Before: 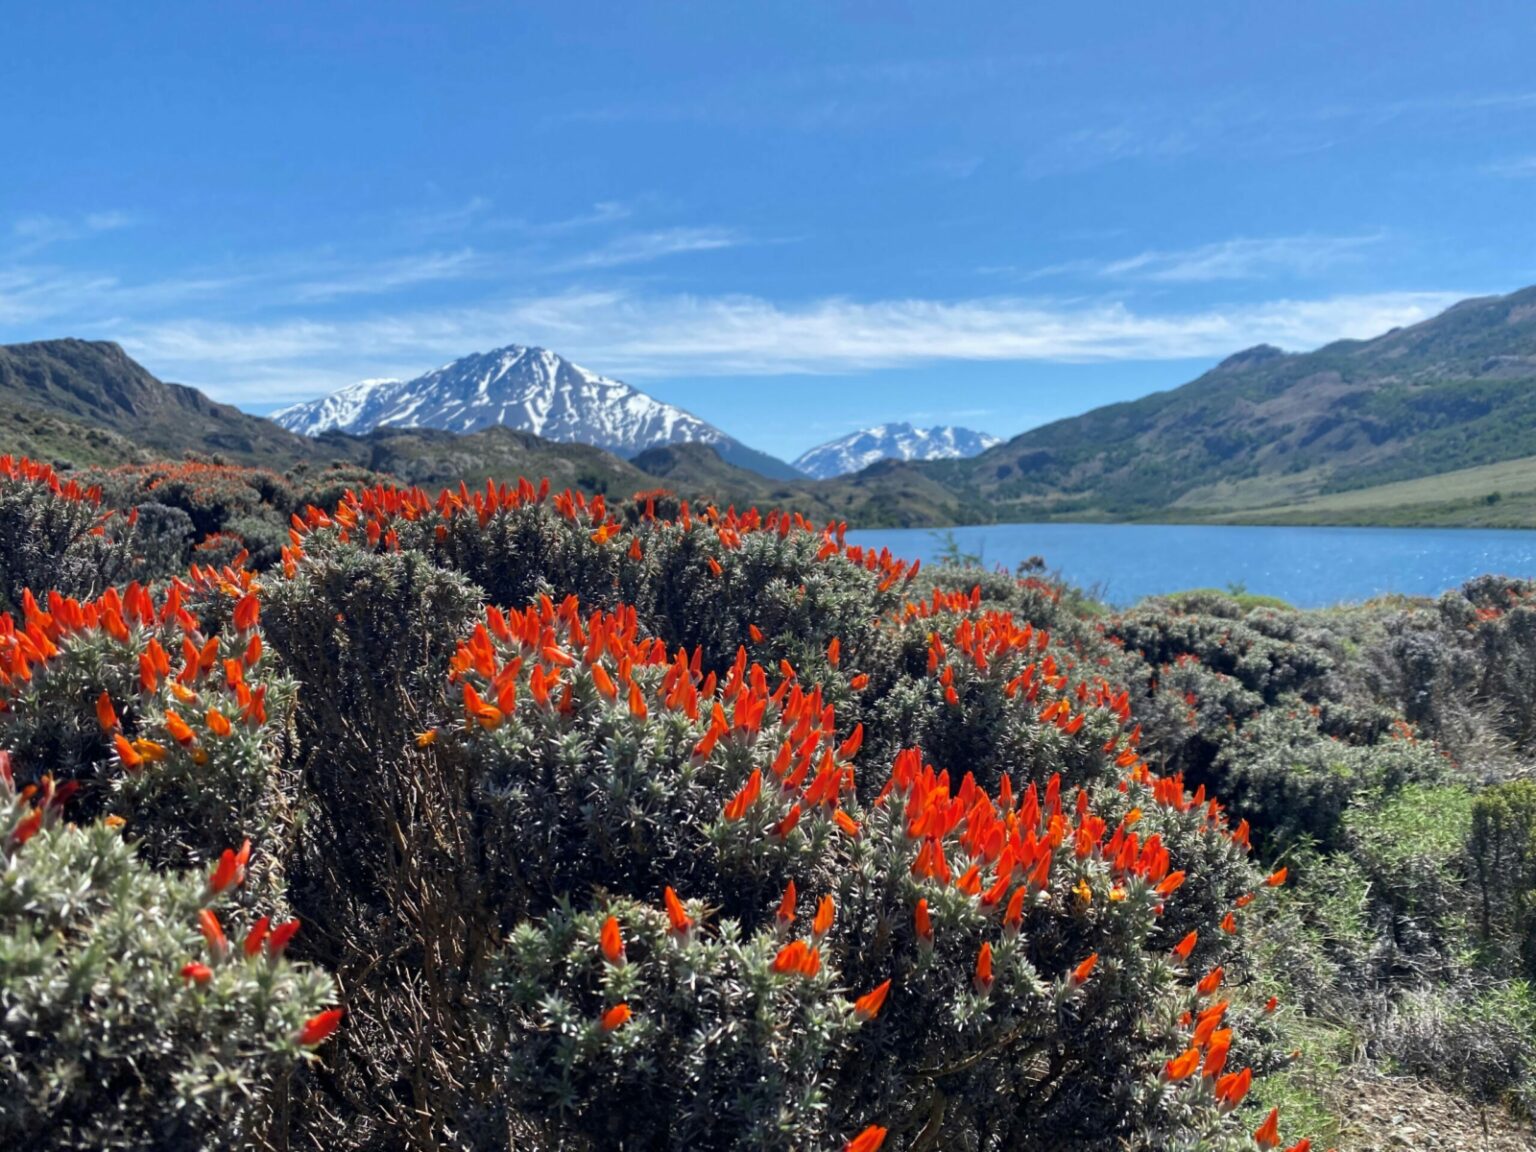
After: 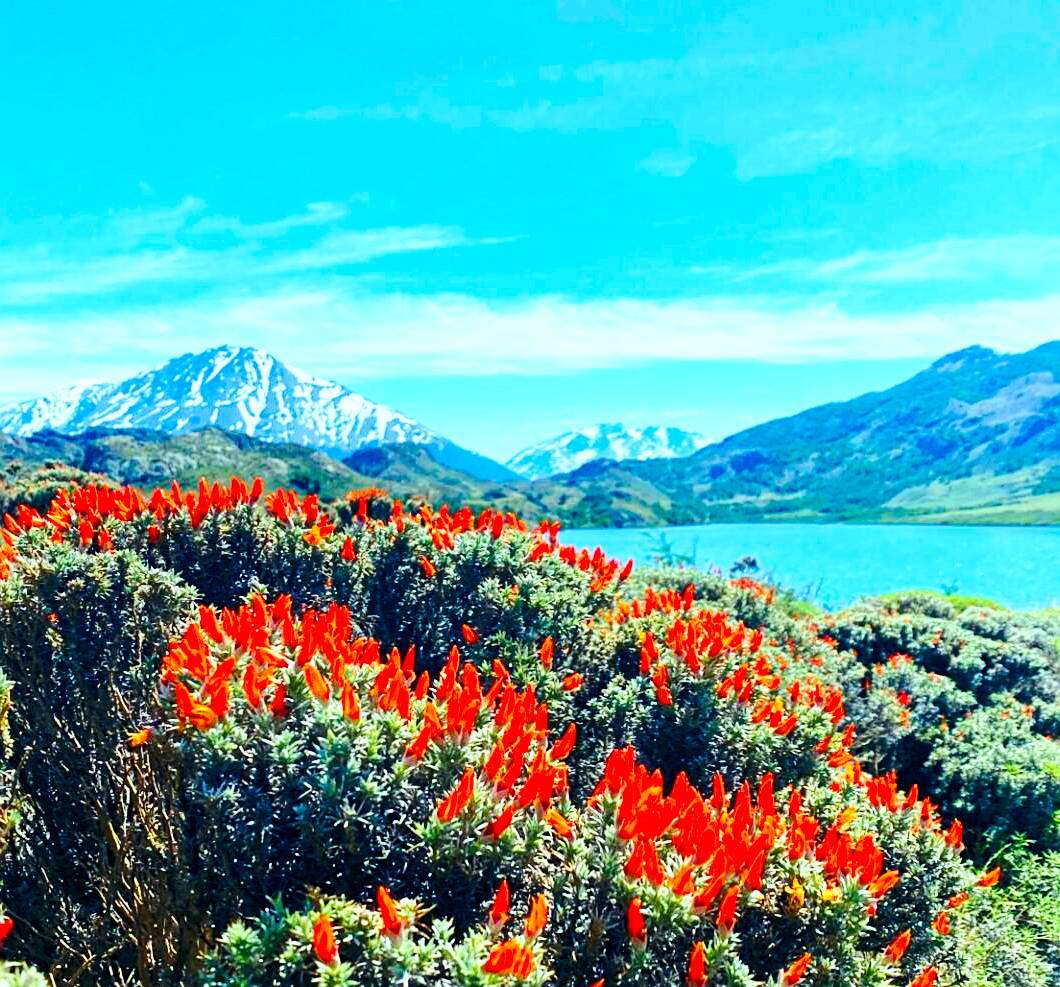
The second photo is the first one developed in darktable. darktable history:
velvia: strength 32.68%, mid-tones bias 0.208
sharpen: on, module defaults
crop: left 18.736%, right 12.206%, bottom 14.26%
color correction: highlights a* -7.55, highlights b* 1.2, shadows a* -3.68, saturation 1.38
local contrast: highlights 101%, shadows 100%, detail 120%, midtone range 0.2
base curve: curves: ch0 [(0, 0) (0.028, 0.03) (0.121, 0.232) (0.46, 0.748) (0.859, 0.968) (1, 1)], preserve colors none
contrast brightness saturation: contrast 0.196, brightness 0.162, saturation 0.222
